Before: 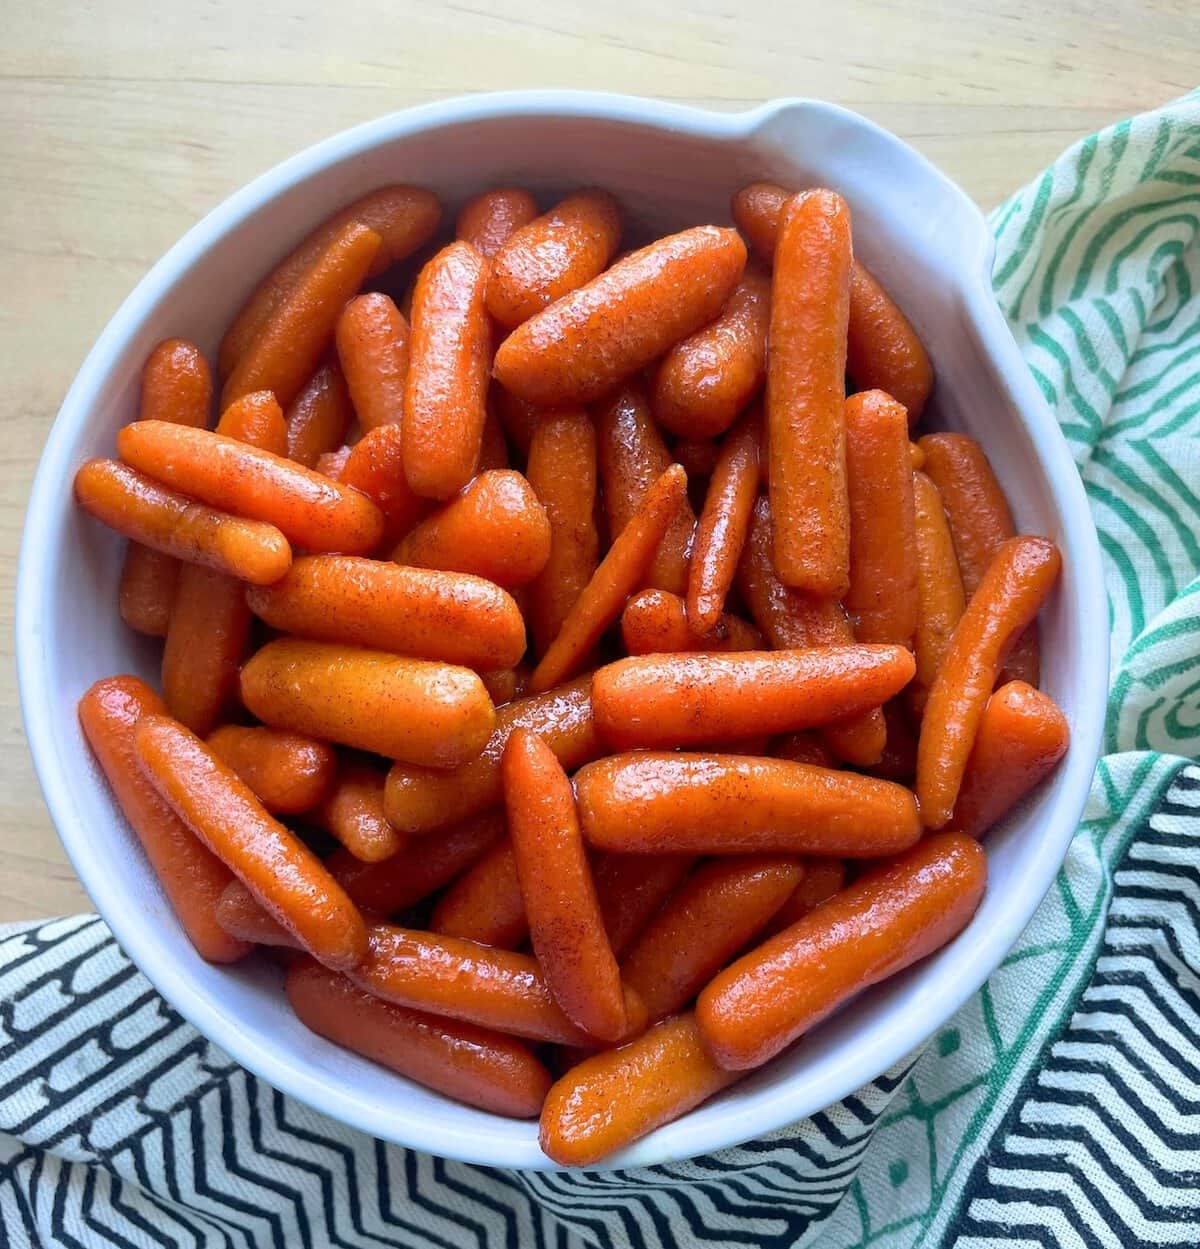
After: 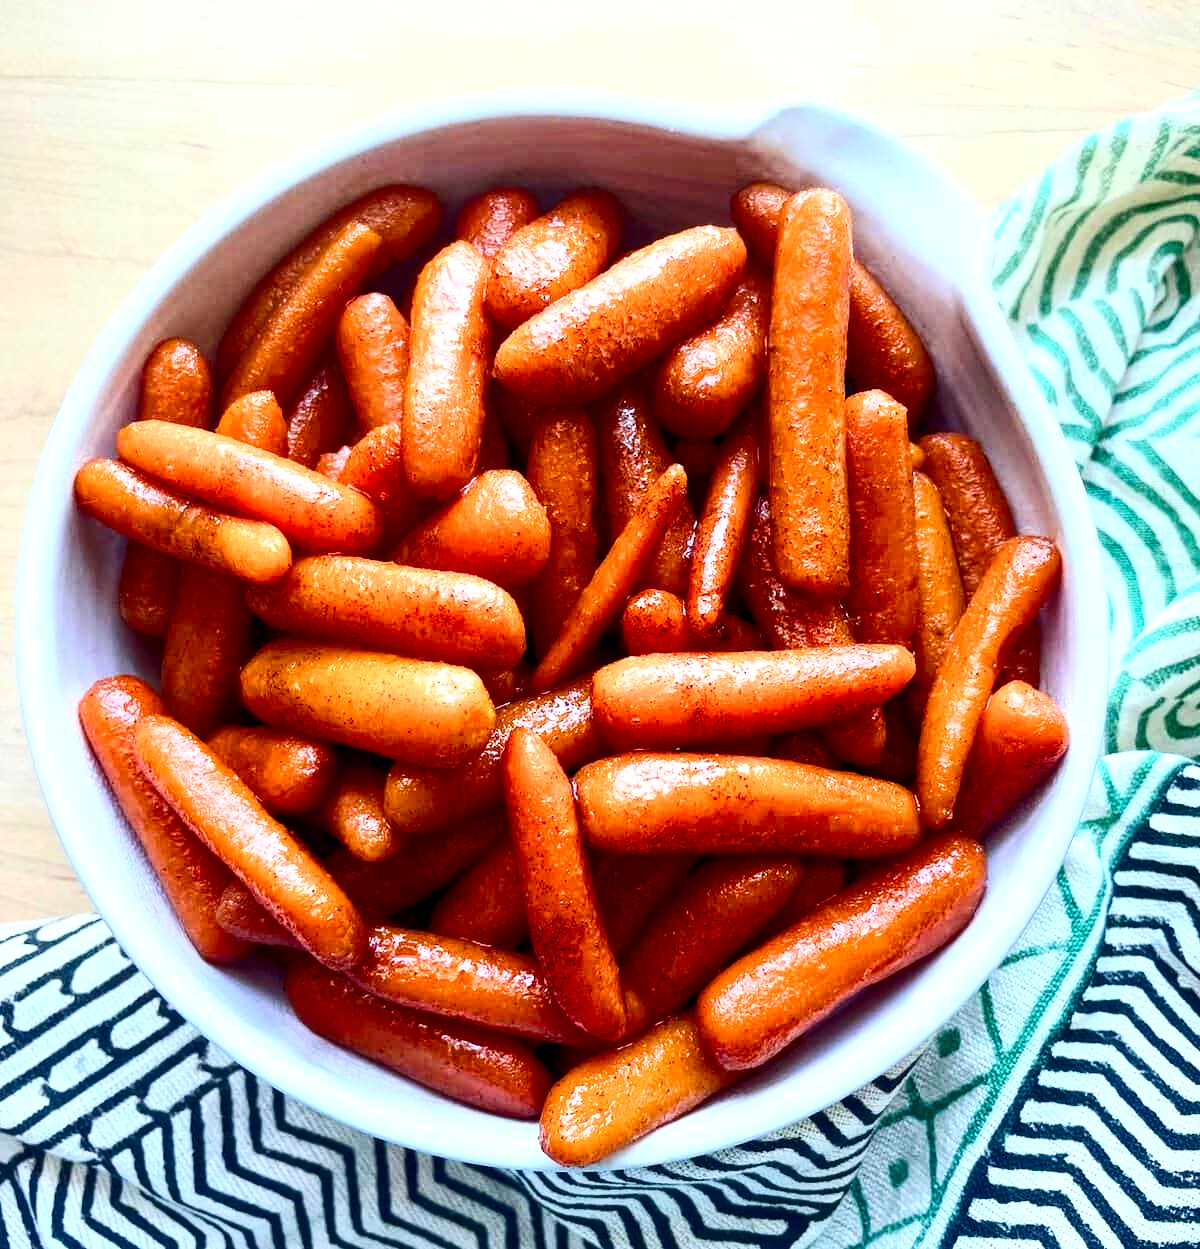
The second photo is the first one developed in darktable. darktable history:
local contrast: highlights 96%, shadows 90%, detail 160%, midtone range 0.2
color balance rgb: perceptual saturation grading › global saturation 20%, perceptual saturation grading › highlights -48.976%, perceptual saturation grading › shadows 25.93%, perceptual brilliance grading › highlights 7.483%, perceptual brilliance grading › mid-tones 3.774%, perceptual brilliance grading › shadows 2.128%, global vibrance 20%
contrast brightness saturation: contrast 0.409, brightness 0.101, saturation 0.211
